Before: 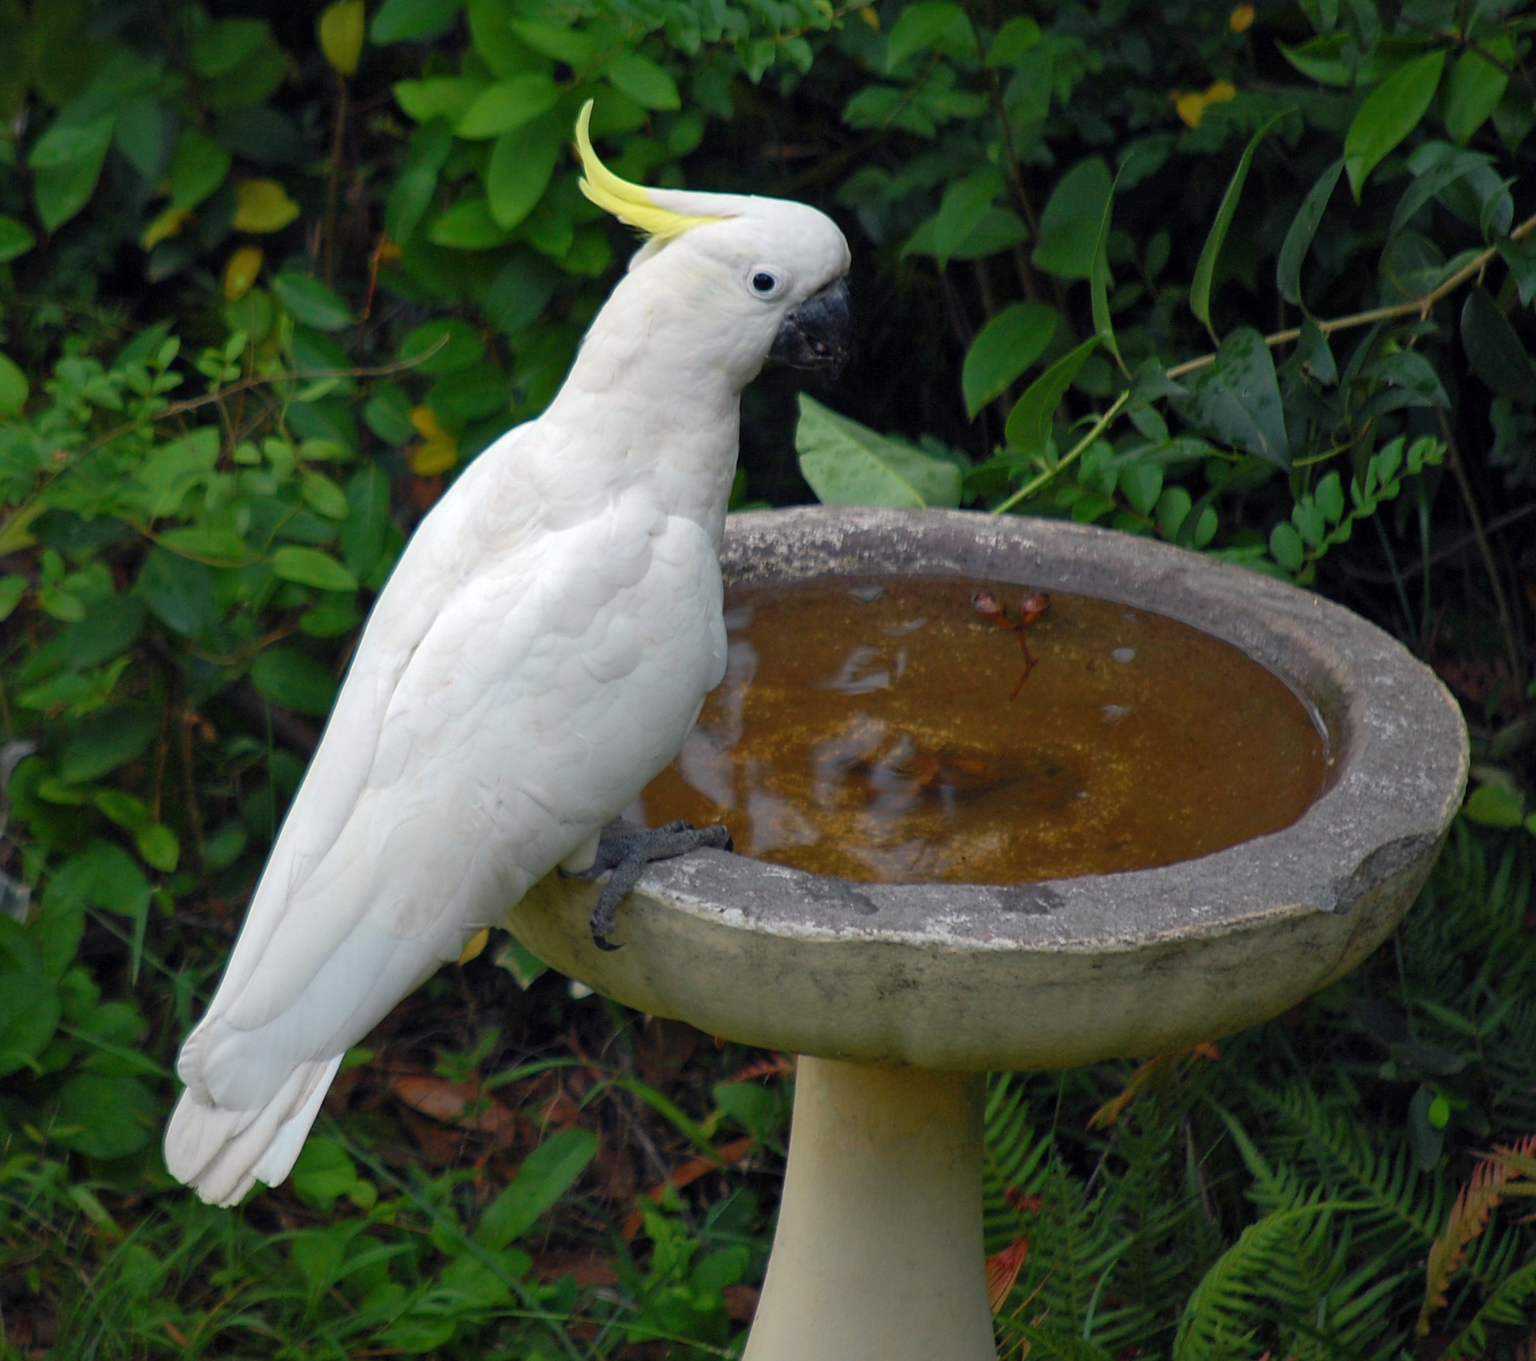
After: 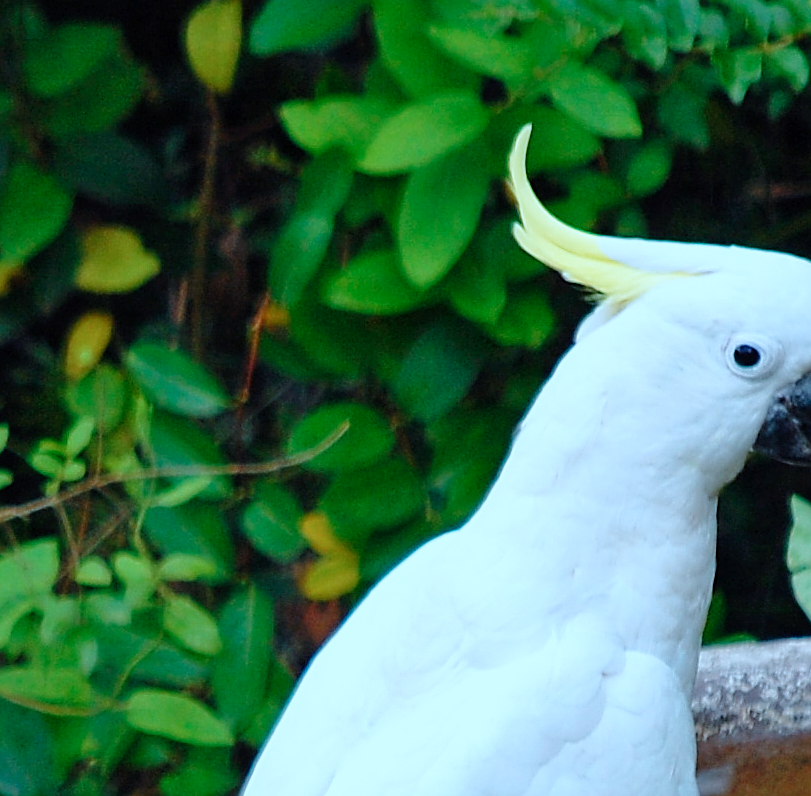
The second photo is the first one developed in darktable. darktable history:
tone equalizer: on, module defaults
crop and rotate: left 11.292%, top 0.08%, right 46.967%, bottom 53.618%
color correction: highlights a* -9.37, highlights b* -23.49
base curve: curves: ch0 [(0, 0) (0.008, 0.007) (0.022, 0.029) (0.048, 0.089) (0.092, 0.197) (0.191, 0.399) (0.275, 0.534) (0.357, 0.65) (0.477, 0.78) (0.542, 0.833) (0.799, 0.973) (1, 1)], preserve colors none
sharpen: on, module defaults
shadows and highlights: shadows -20.46, white point adjustment -2.17, highlights -35.13
